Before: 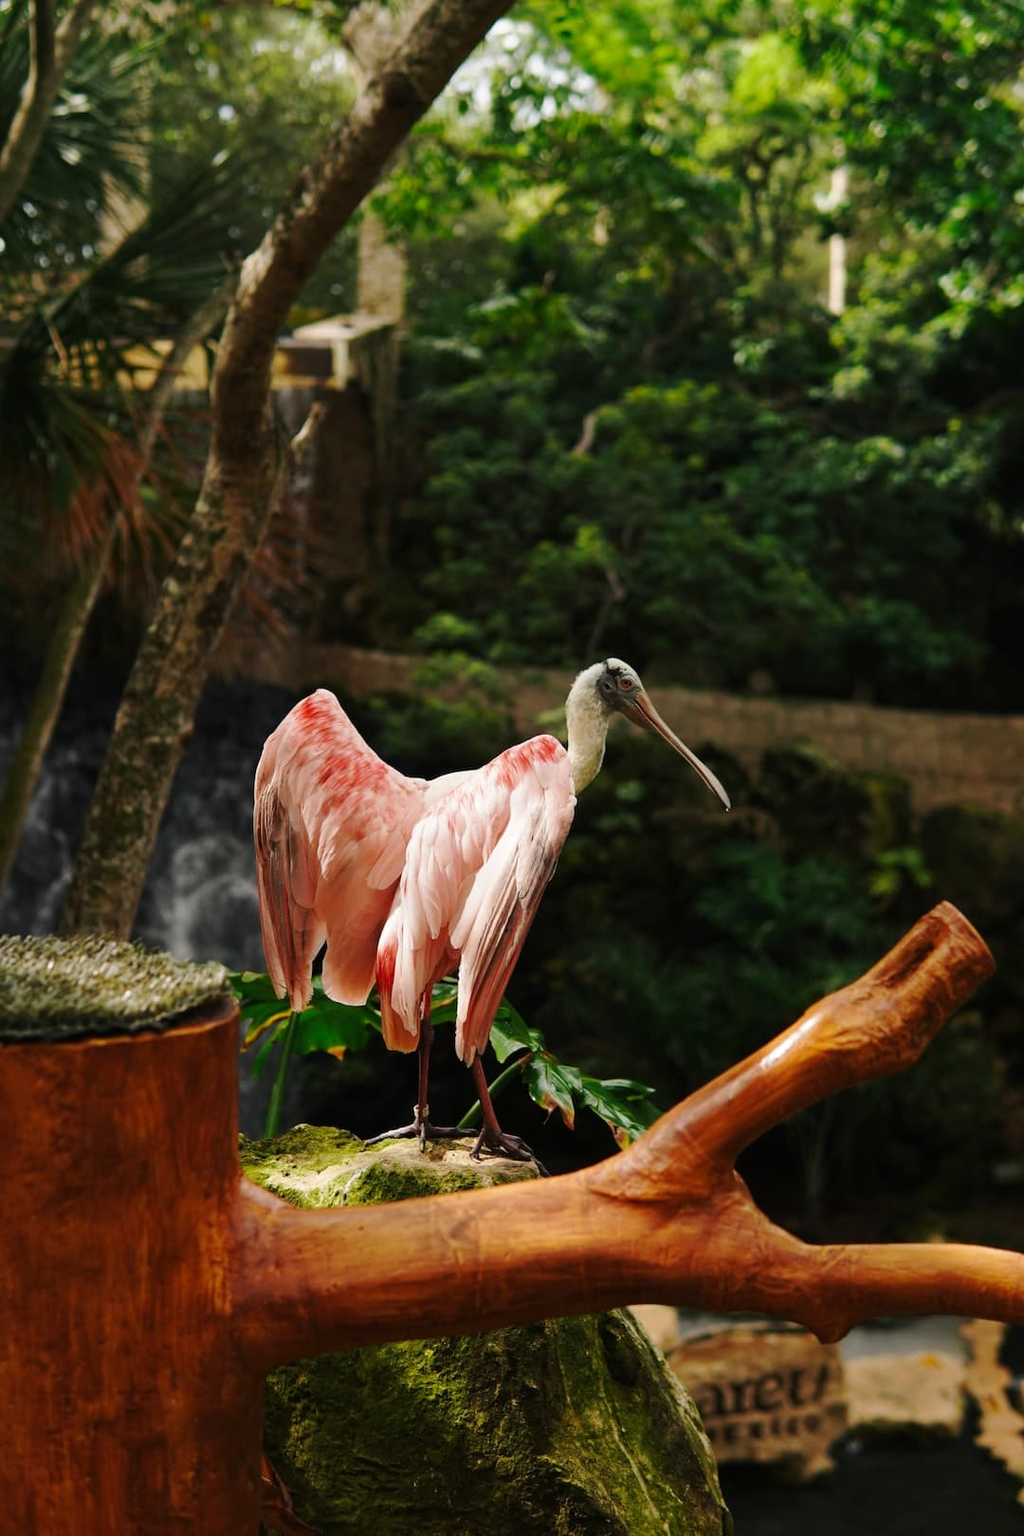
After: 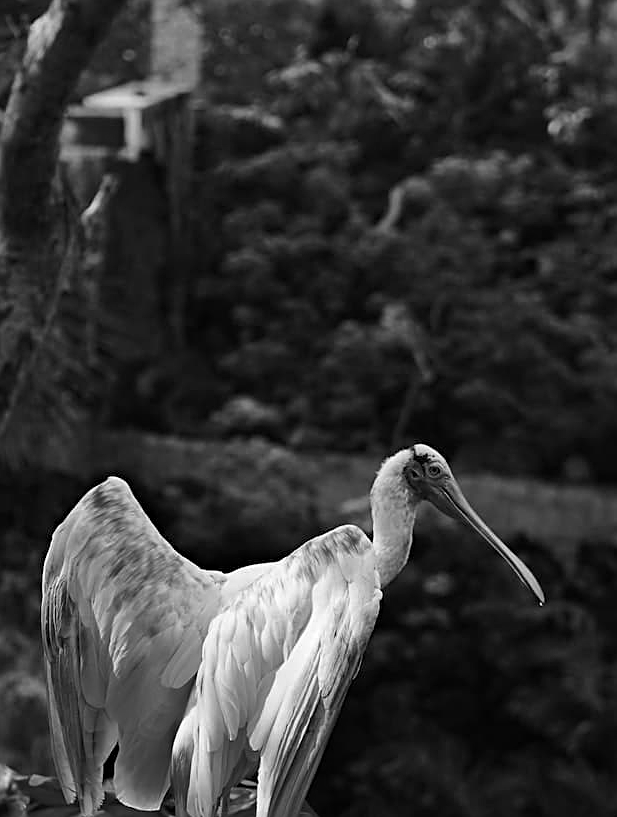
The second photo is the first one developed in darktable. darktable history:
crop: left 20.932%, top 15.471%, right 21.848%, bottom 34.081%
monochrome: a 0, b 0, size 0.5, highlights 0.57
sharpen: on, module defaults
haze removal: compatibility mode true, adaptive false
